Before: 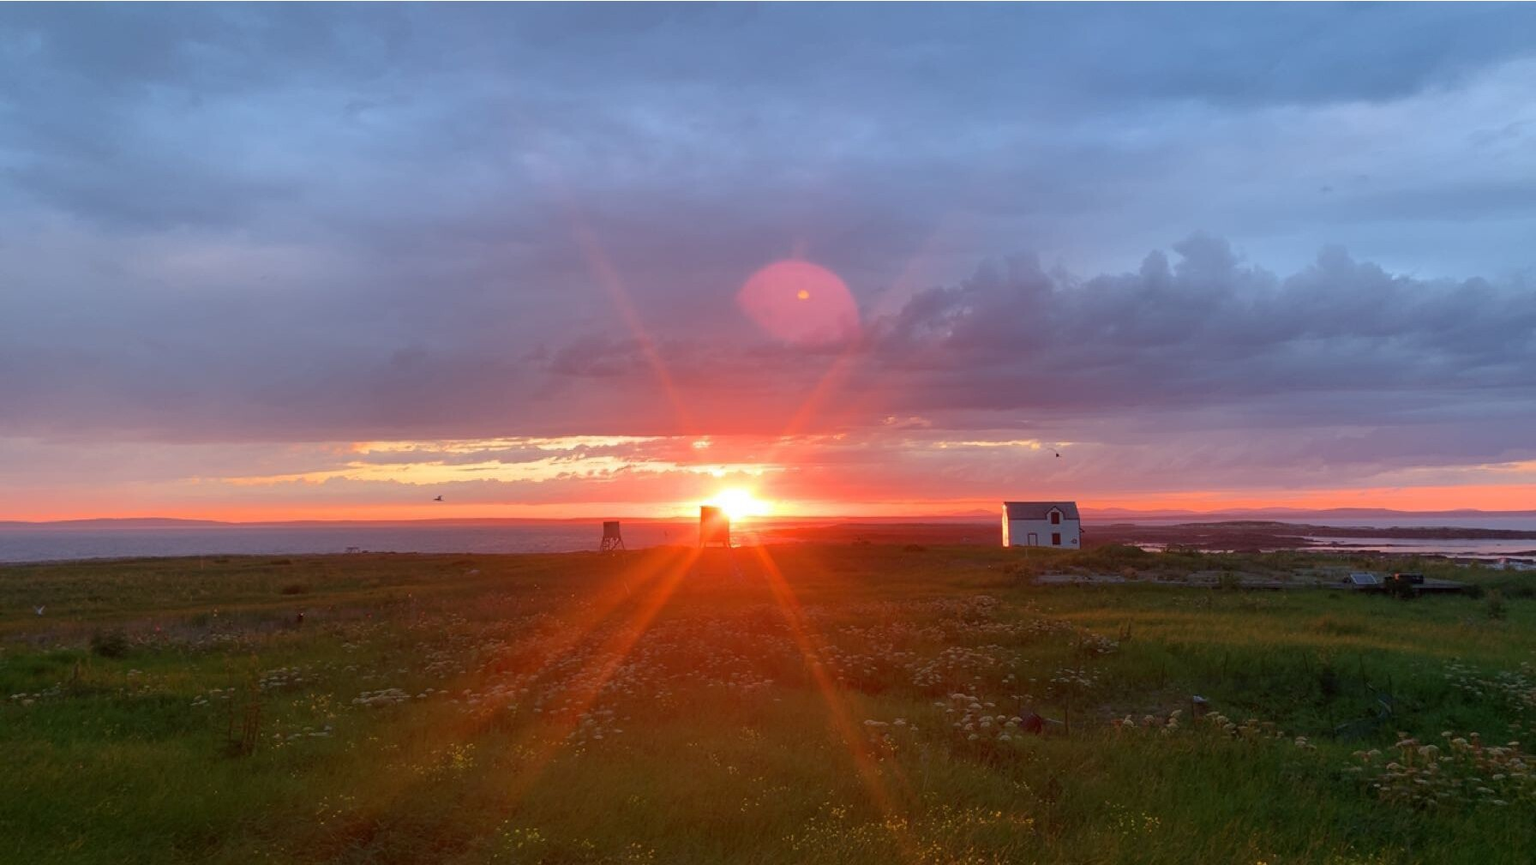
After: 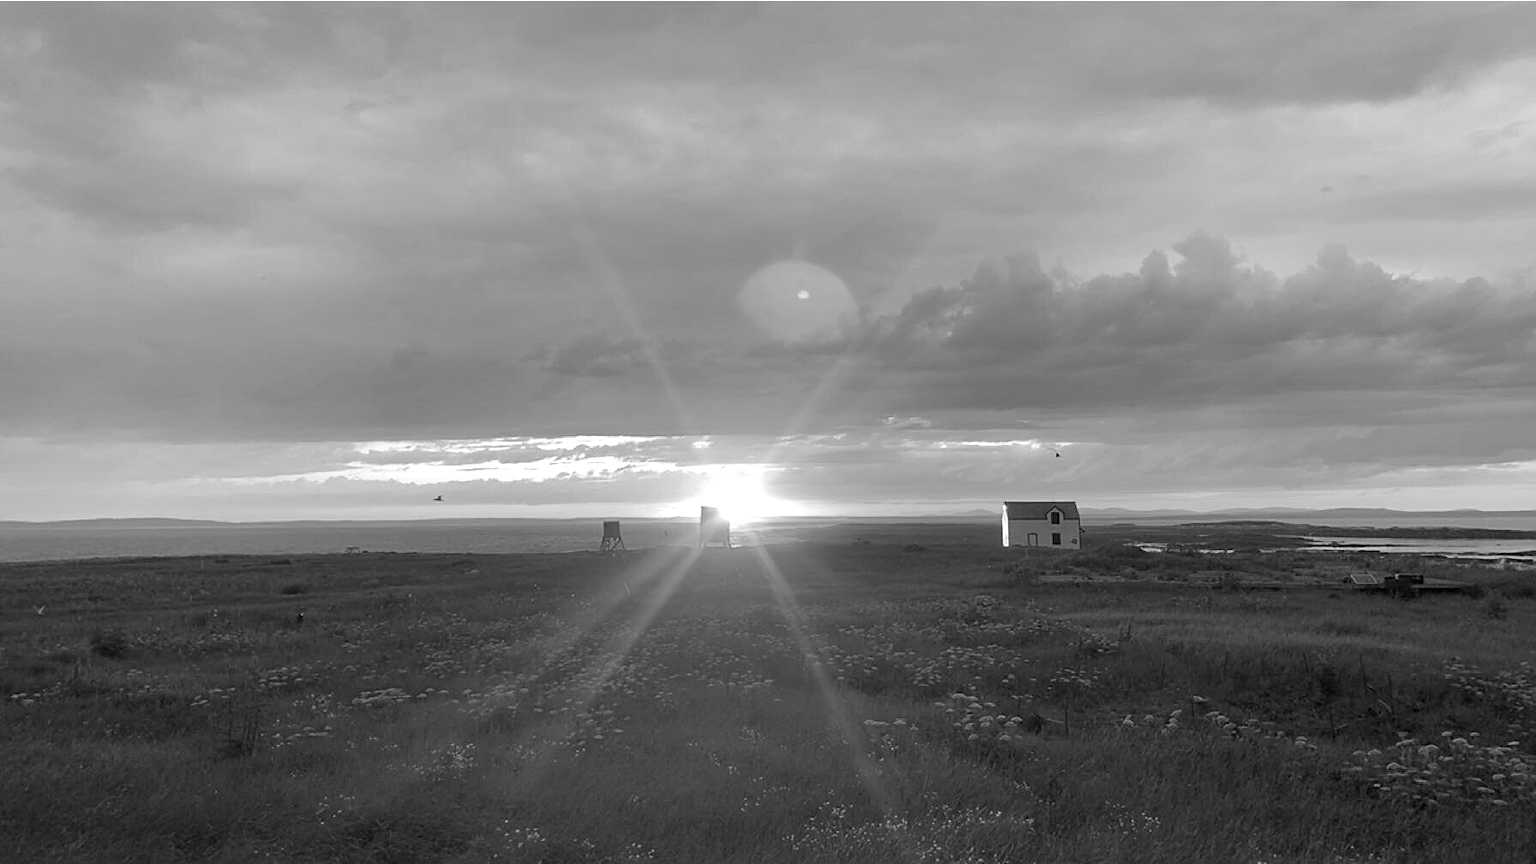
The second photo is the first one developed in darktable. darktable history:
exposure: black level correction 0, exposure 0.5 EV, compensate highlight preservation false
sharpen: on, module defaults
color balance rgb: perceptual saturation grading › global saturation 20%, perceptual saturation grading › highlights -25%, perceptual saturation grading › shadows 50.52%, global vibrance 40.24%
monochrome: on, module defaults
